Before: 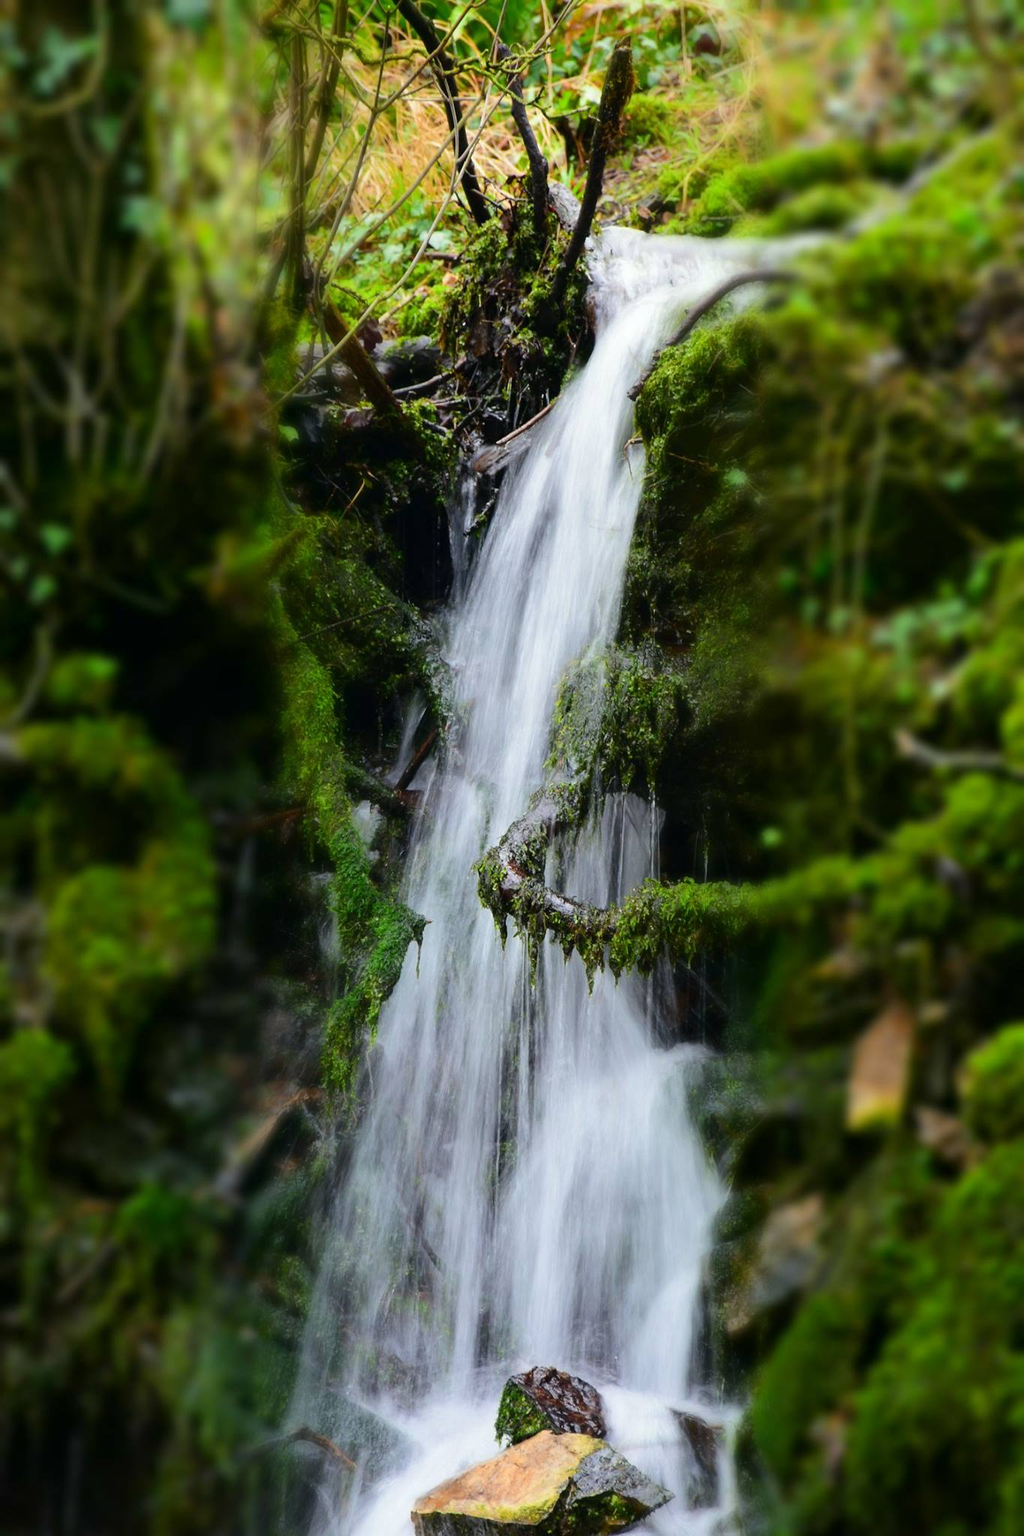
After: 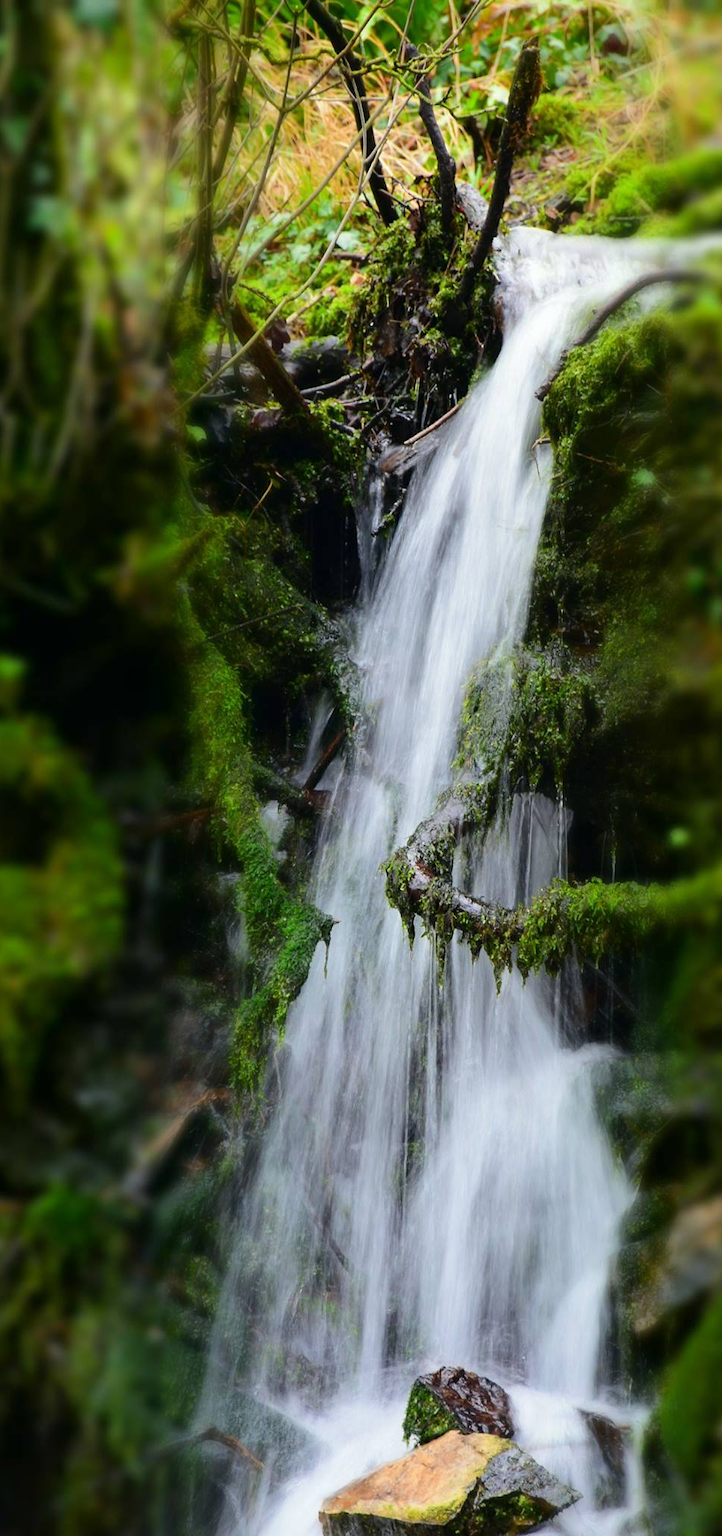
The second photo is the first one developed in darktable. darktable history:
crop and rotate: left 9.067%, right 20.344%
